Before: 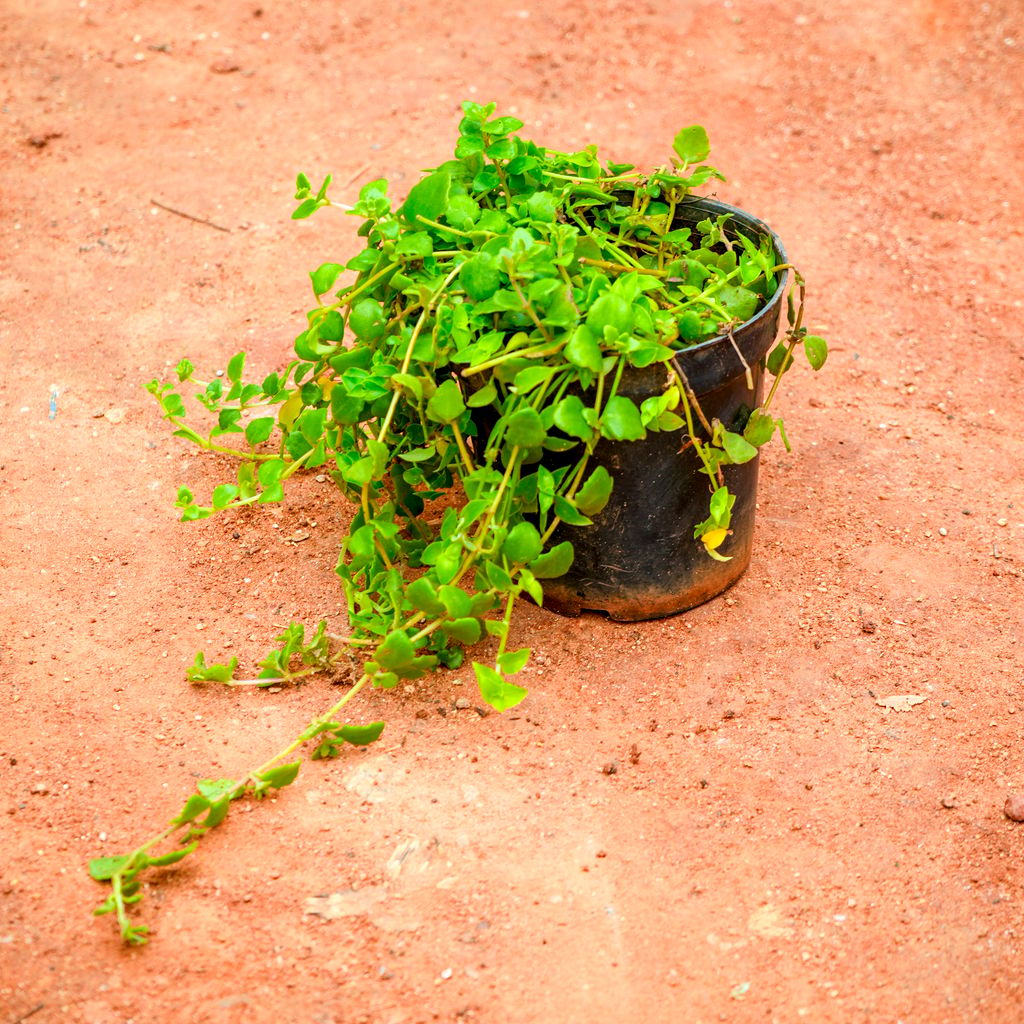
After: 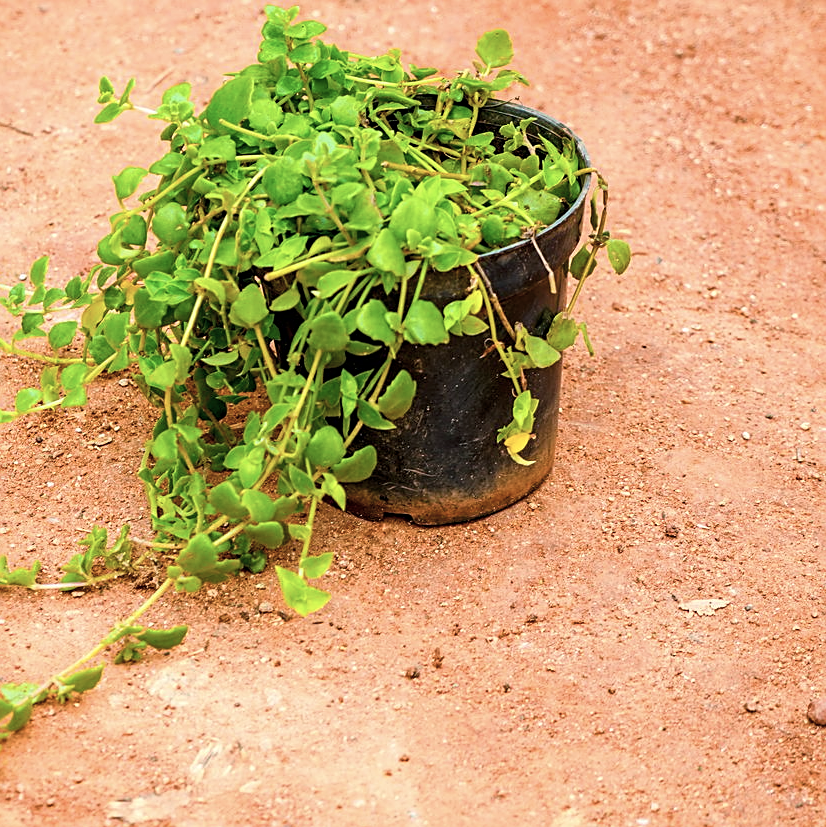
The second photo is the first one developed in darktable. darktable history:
crop: left 19.326%, top 9.465%, right 0.001%, bottom 9.726%
sharpen: on, module defaults
color balance rgb: perceptual saturation grading › global saturation 29.724%
contrast brightness saturation: contrast 0.096, saturation -0.357
